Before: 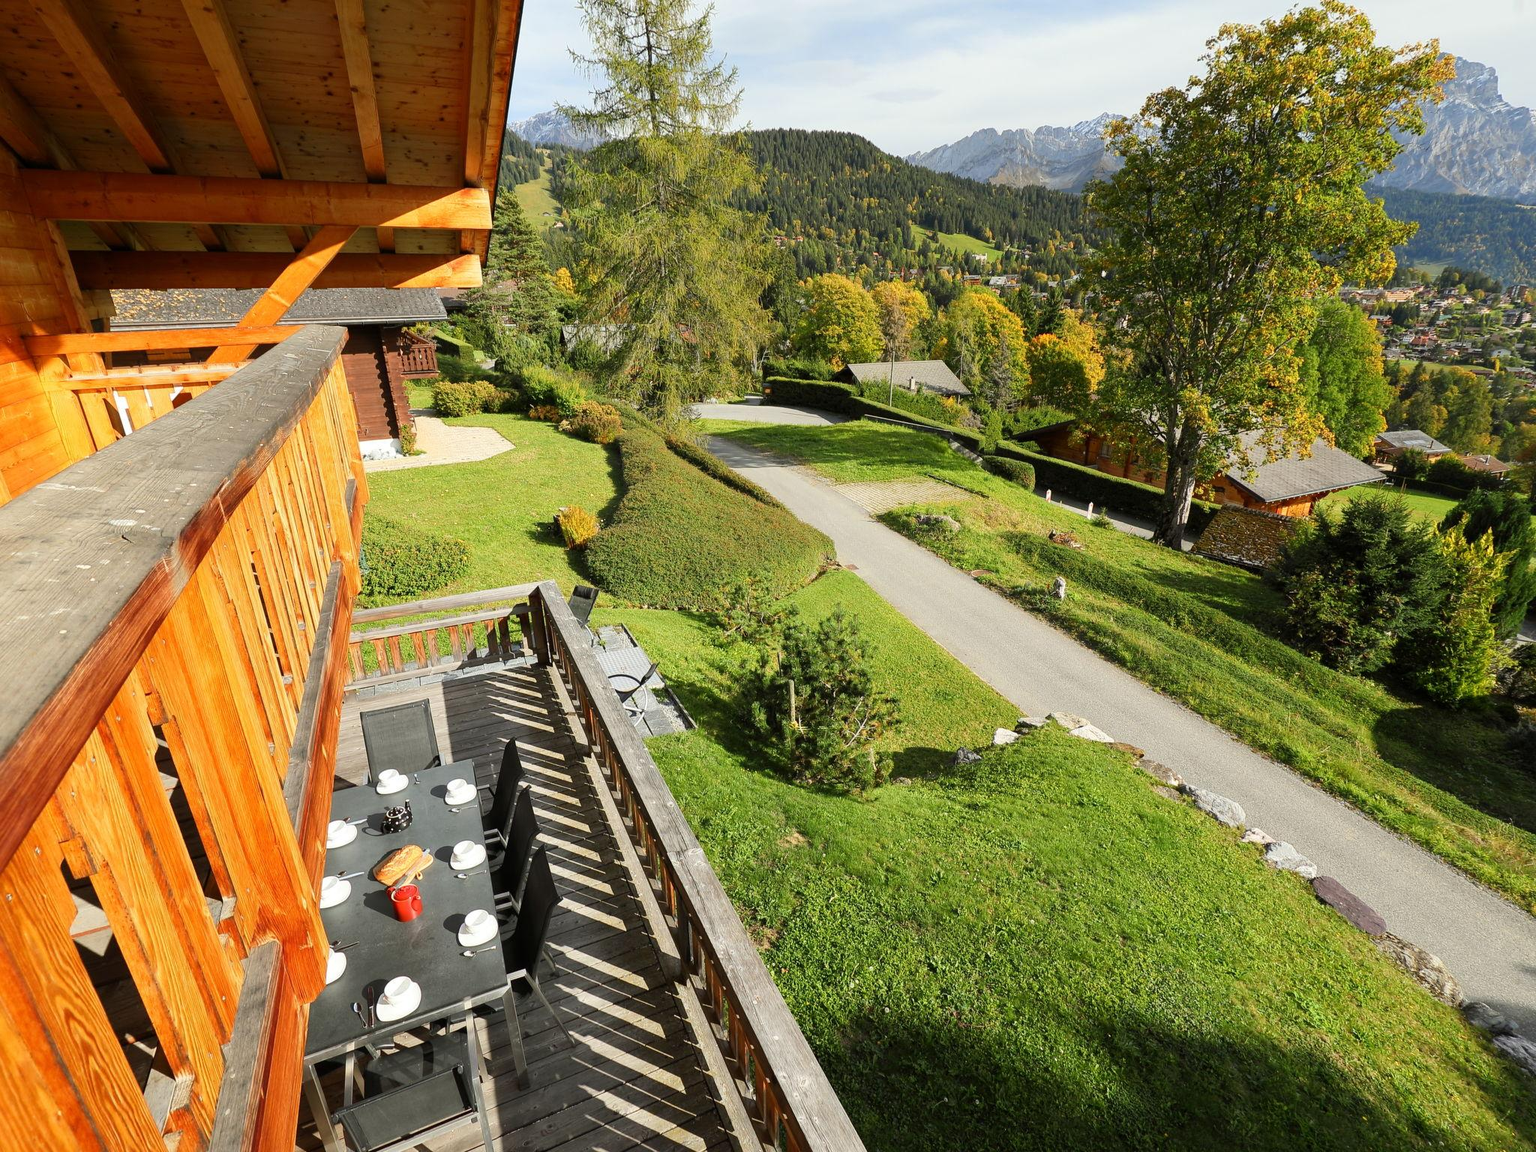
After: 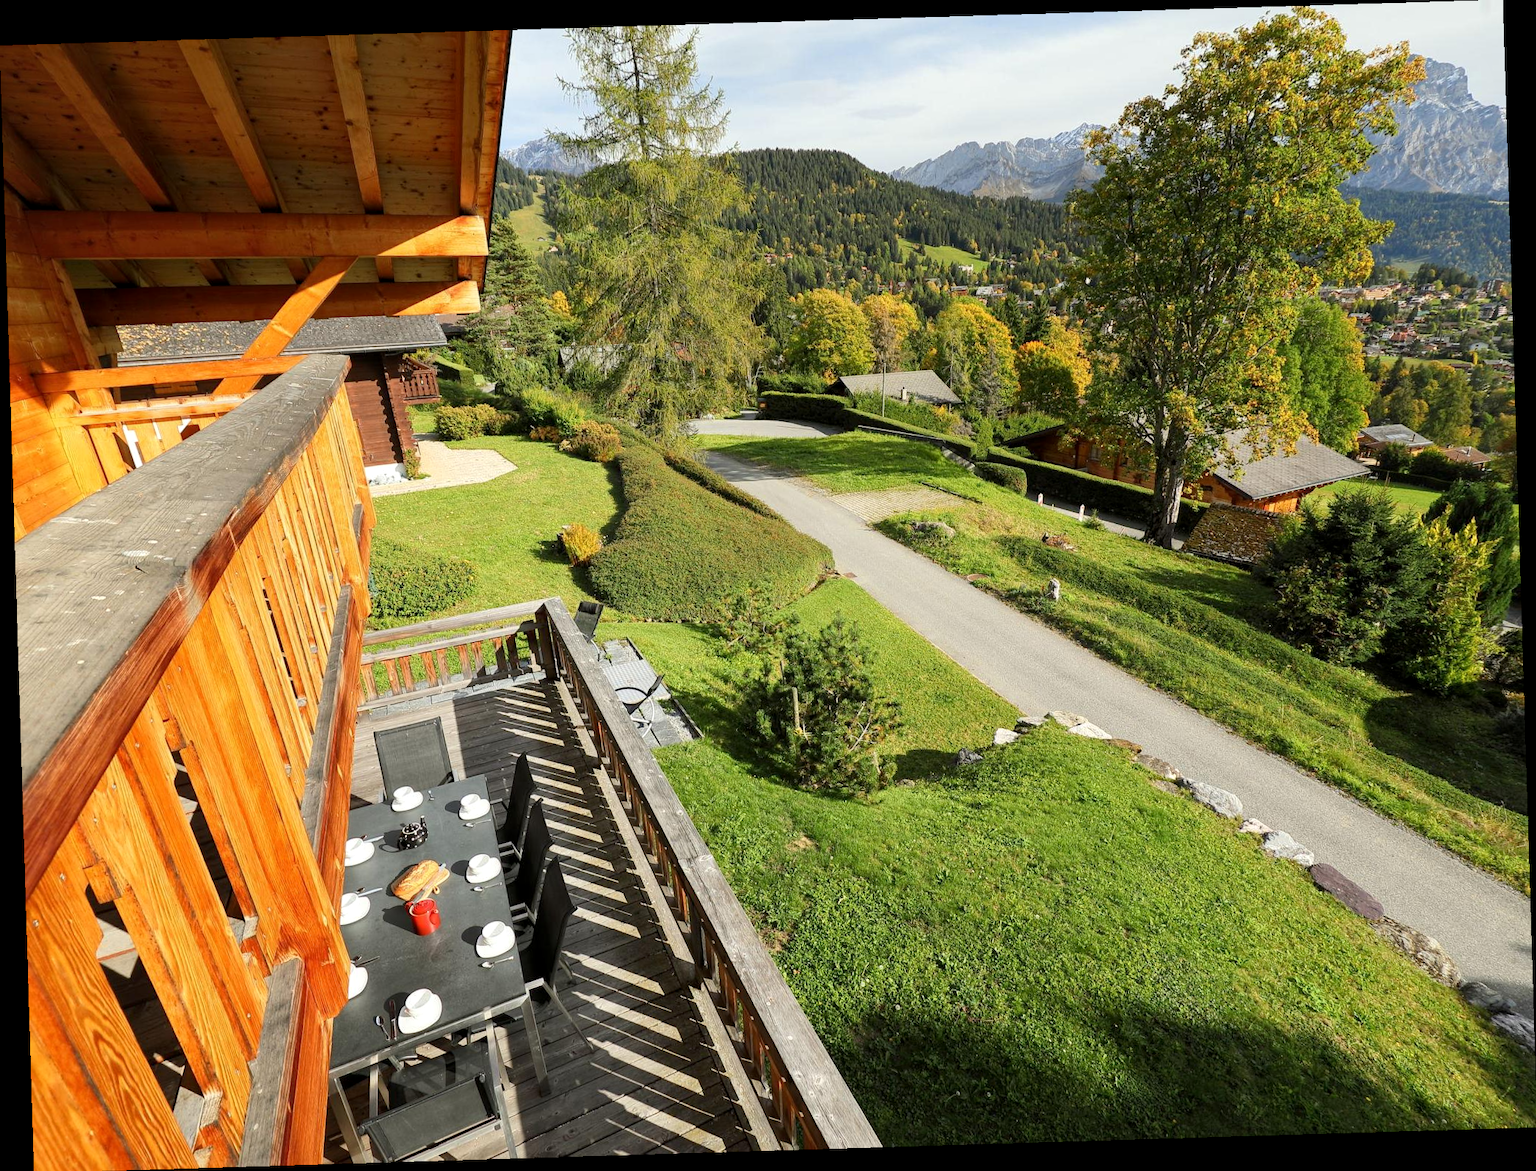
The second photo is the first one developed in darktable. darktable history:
rotate and perspective: rotation -1.75°, automatic cropping off
local contrast: highlights 100%, shadows 100%, detail 120%, midtone range 0.2
